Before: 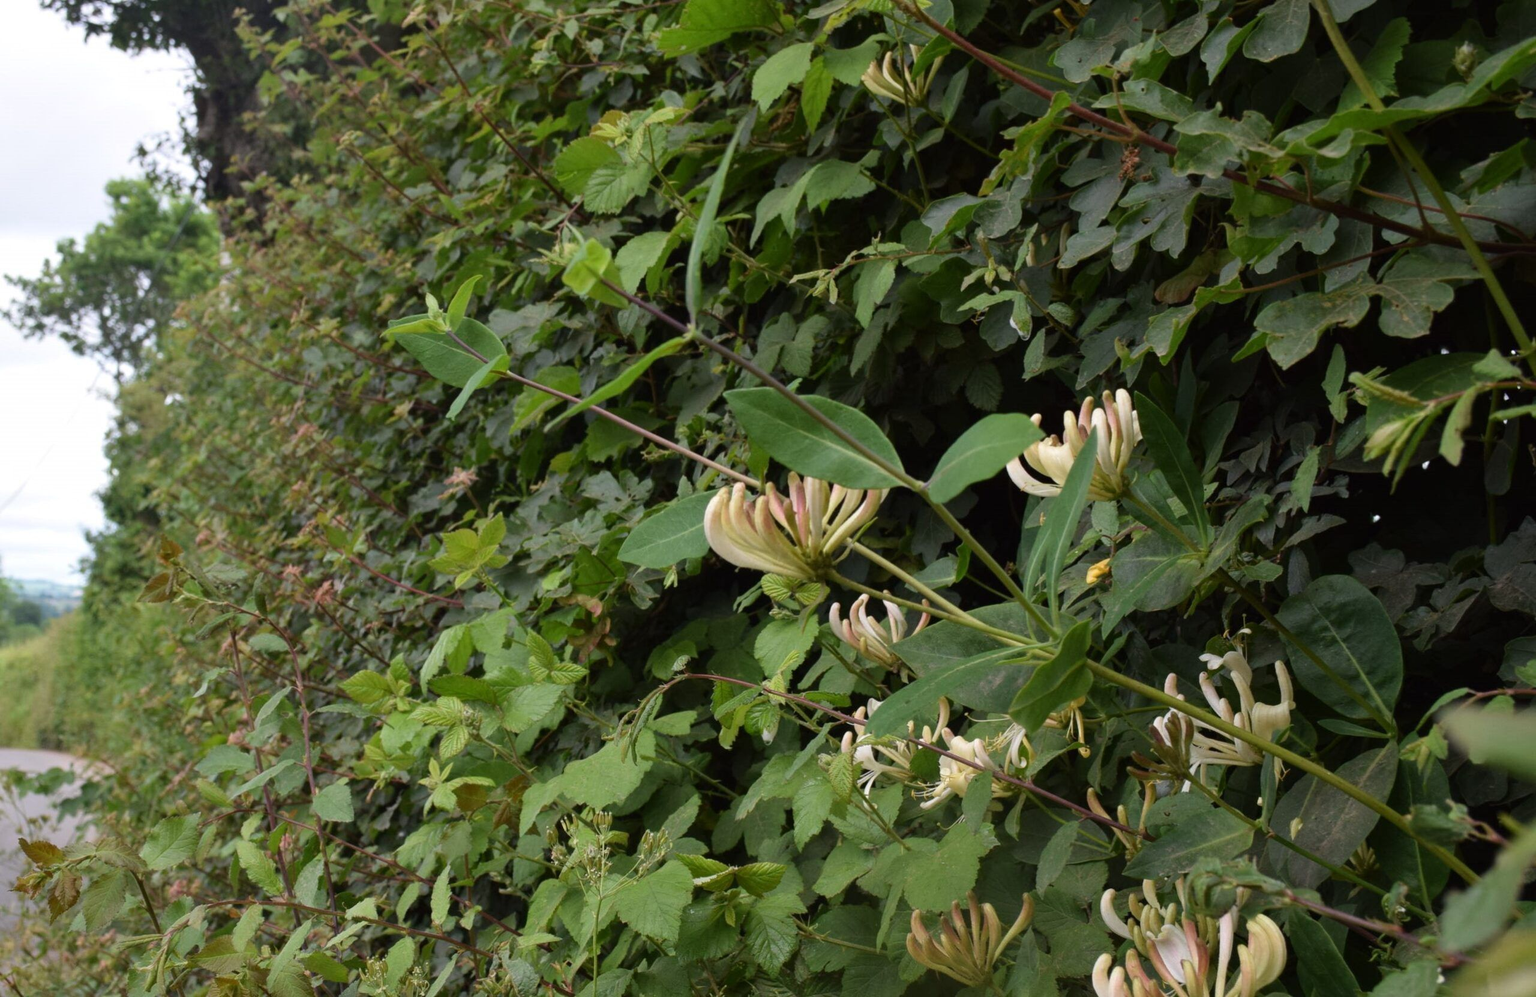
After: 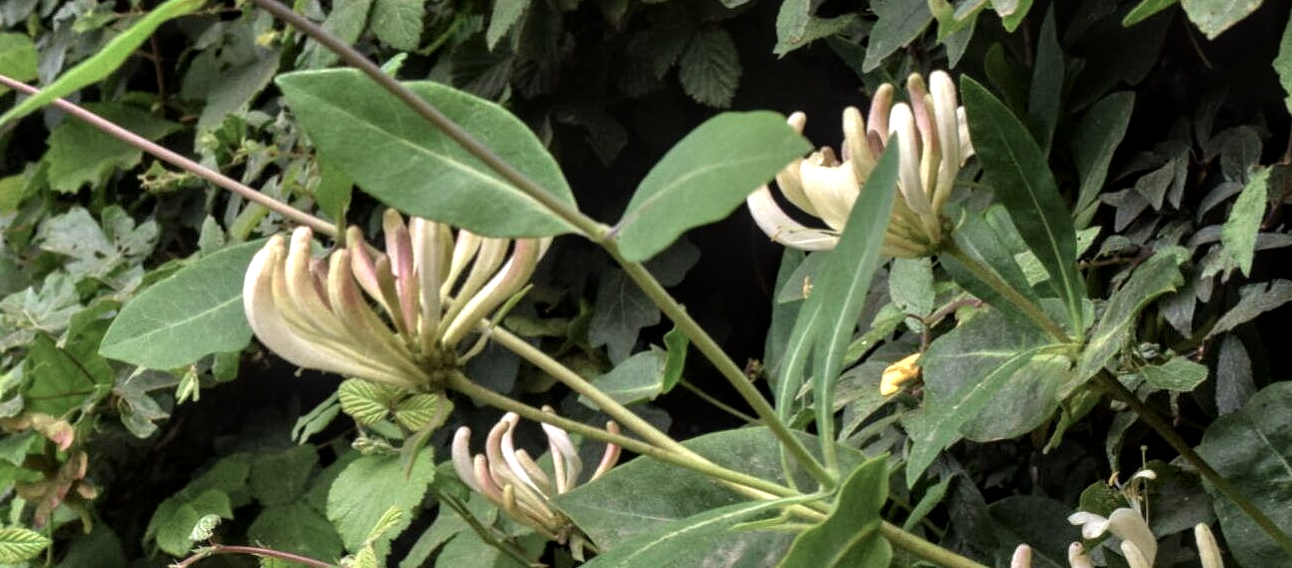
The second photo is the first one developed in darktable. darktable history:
local contrast: on, module defaults
exposure: exposure -0.067 EV, compensate highlight preservation false
crop: left 36.34%, top 34.742%, right 13.18%, bottom 31.024%
tone equalizer: -7 EV 0.14 EV, -6 EV 0.614 EV, -5 EV 1.11 EV, -4 EV 1.35 EV, -3 EV 1.18 EV, -2 EV 0.6 EV, -1 EV 0.158 EV
color balance rgb: linear chroma grading › shadows -1.522%, linear chroma grading › highlights -14.244%, linear chroma grading › global chroma -9.528%, linear chroma grading › mid-tones -10.268%, perceptual saturation grading › global saturation 0.791%, perceptual brilliance grading › global brilliance 15.456%, perceptual brilliance grading › shadows -34.795%
